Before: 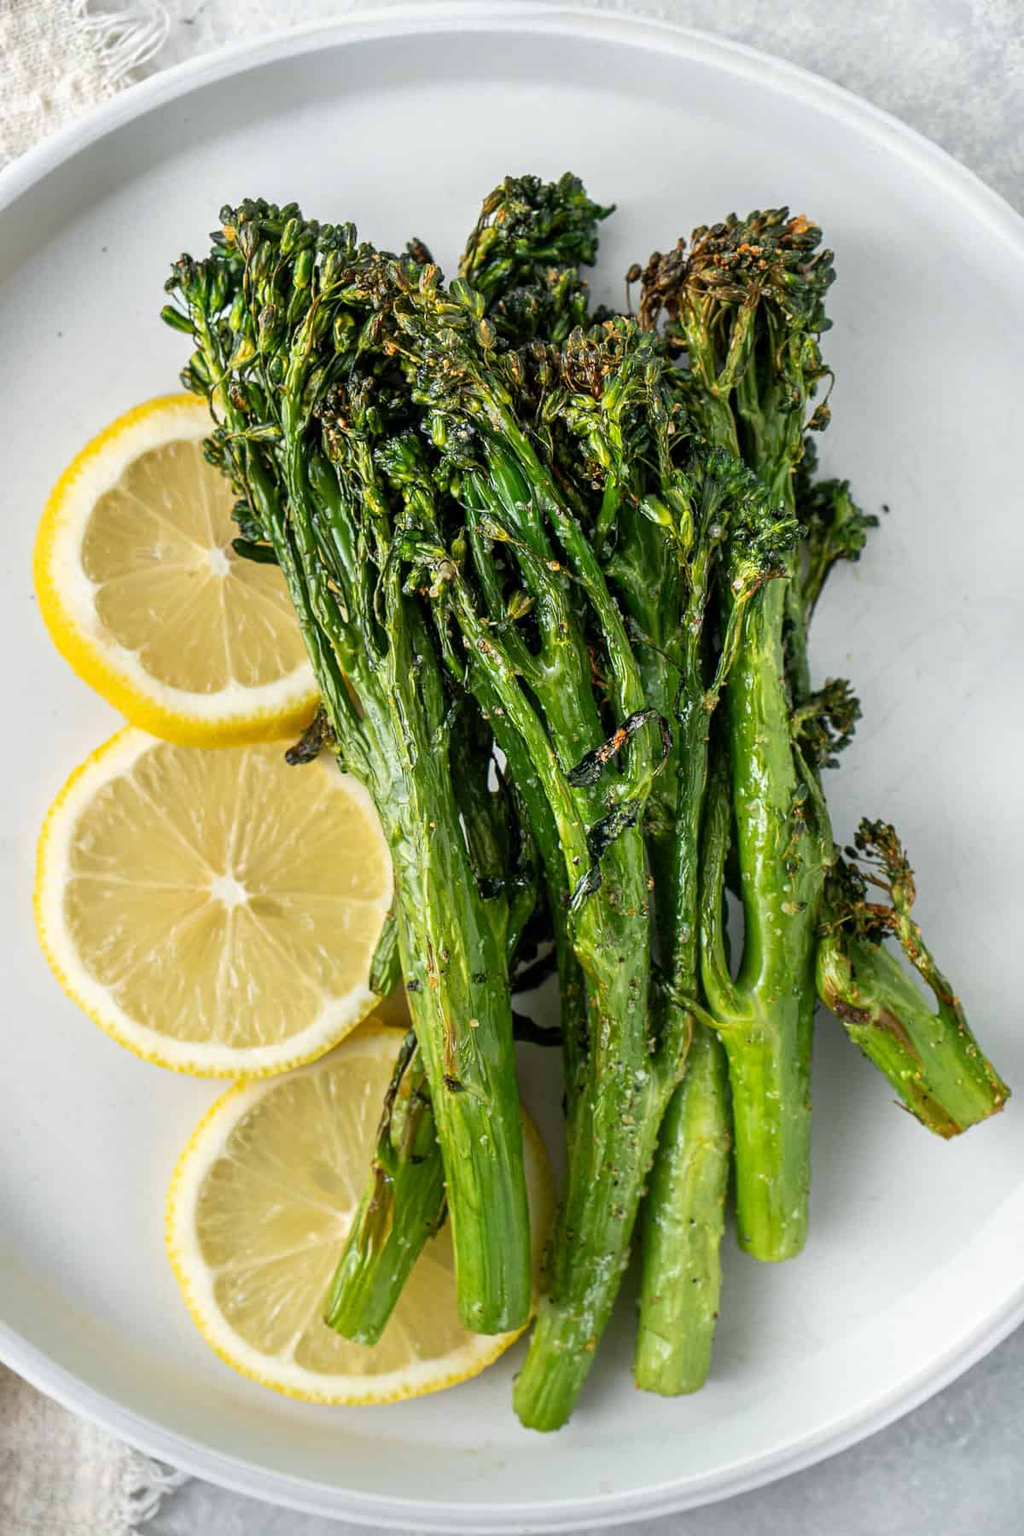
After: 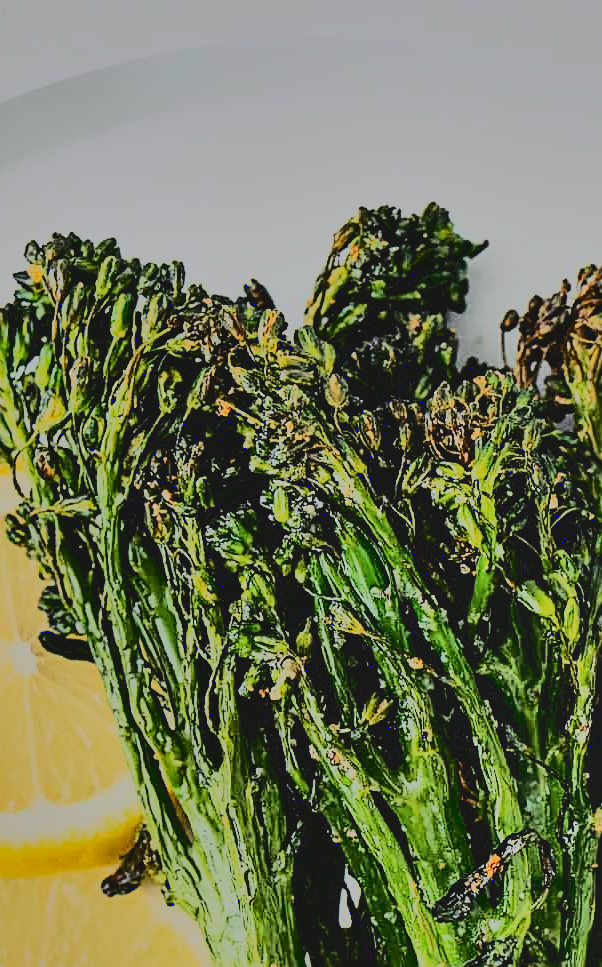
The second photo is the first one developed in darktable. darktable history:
filmic rgb: black relative exposure -2.95 EV, white relative exposure 4.56 EV, threshold 2.95 EV, hardness 1.71, contrast 1.264, color science v6 (2022), enable highlight reconstruction true
crop: left 19.441%, right 30.383%, bottom 46.266%
shadows and highlights: soften with gaussian
sharpen: radius 2.532, amount 0.63
tone curve: curves: ch0 [(0, 0) (0.003, 0.118) (0.011, 0.118) (0.025, 0.122) (0.044, 0.131) (0.069, 0.142) (0.1, 0.155) (0.136, 0.168) (0.177, 0.183) (0.224, 0.216) (0.277, 0.265) (0.335, 0.337) (0.399, 0.415) (0.468, 0.506) (0.543, 0.586) (0.623, 0.665) (0.709, 0.716) (0.801, 0.737) (0.898, 0.744) (1, 1)], color space Lab, linked channels, preserve colors none
